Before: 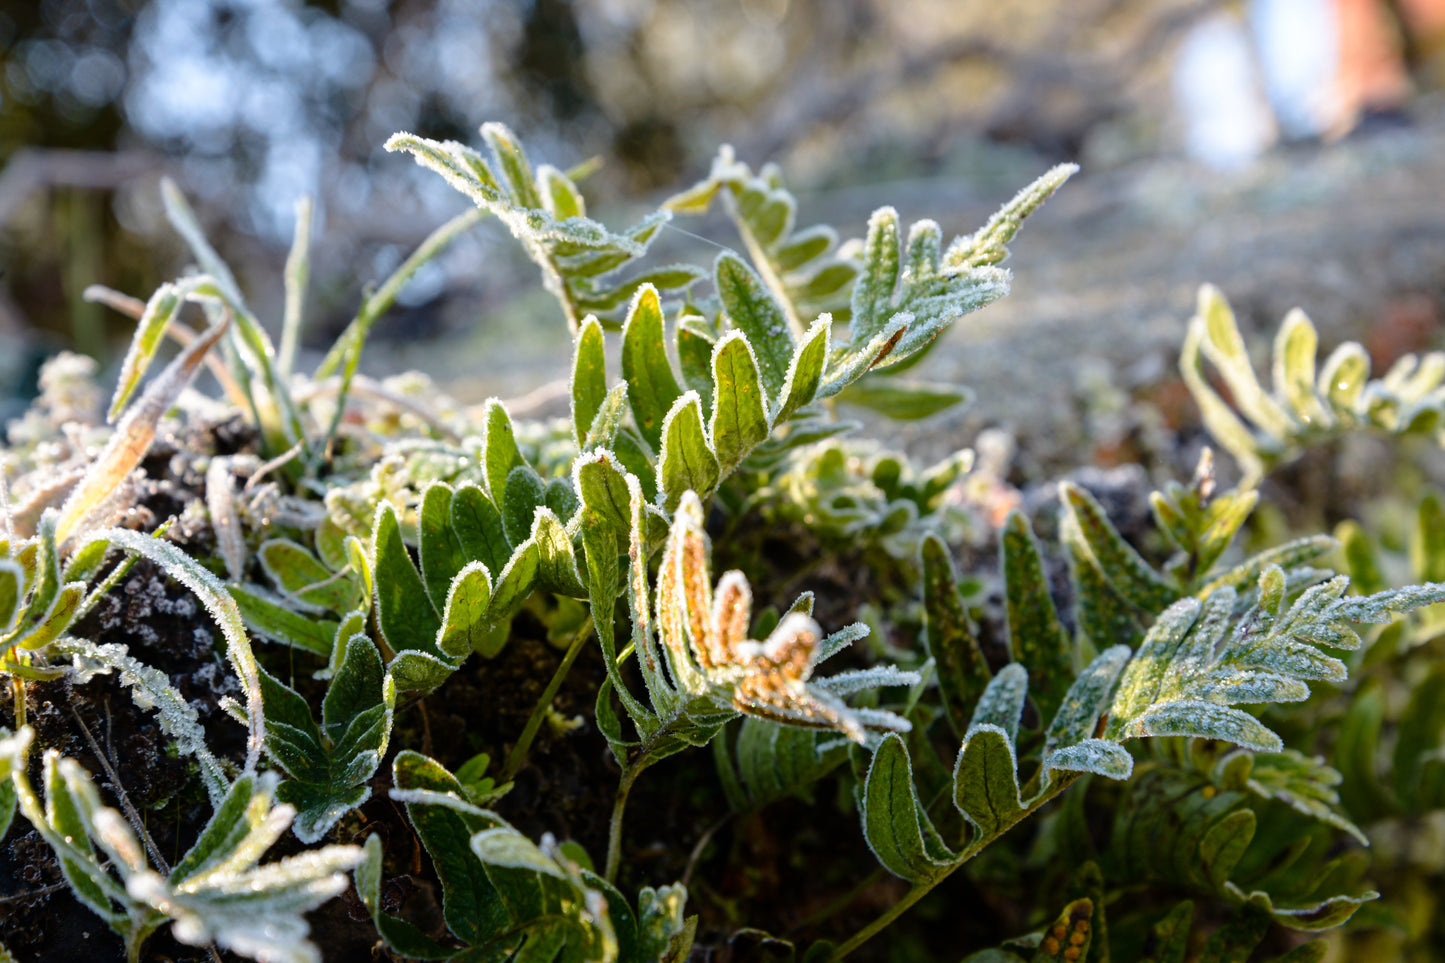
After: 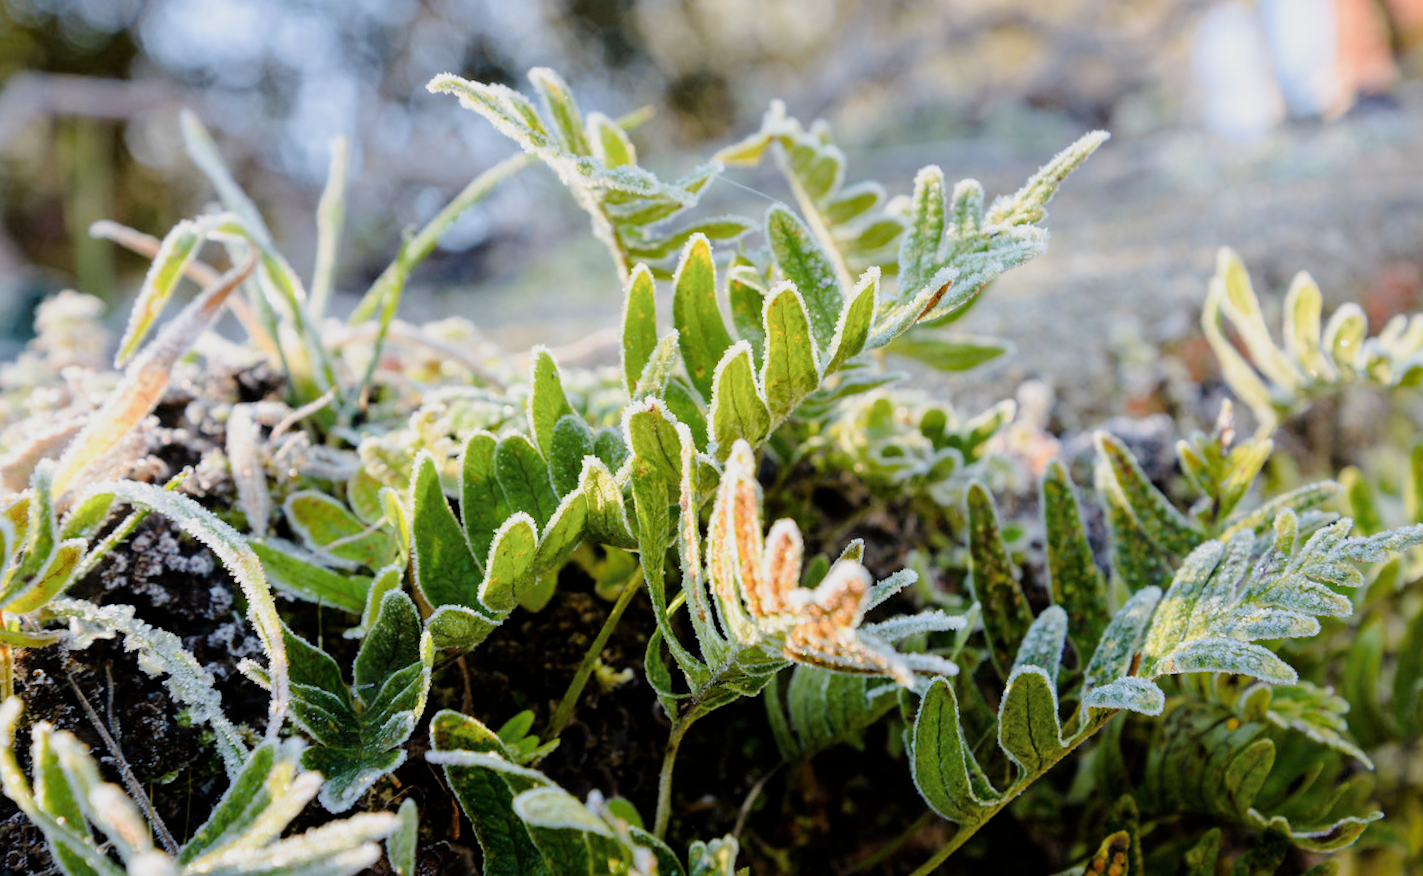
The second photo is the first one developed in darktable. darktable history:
exposure: black level correction 0, exposure 1 EV, compensate highlight preservation false
rotate and perspective: rotation -0.013°, lens shift (vertical) -0.027, lens shift (horizontal) 0.178, crop left 0.016, crop right 0.989, crop top 0.082, crop bottom 0.918
filmic rgb: black relative exposure -6.59 EV, white relative exposure 4.71 EV, hardness 3.13, contrast 0.805
